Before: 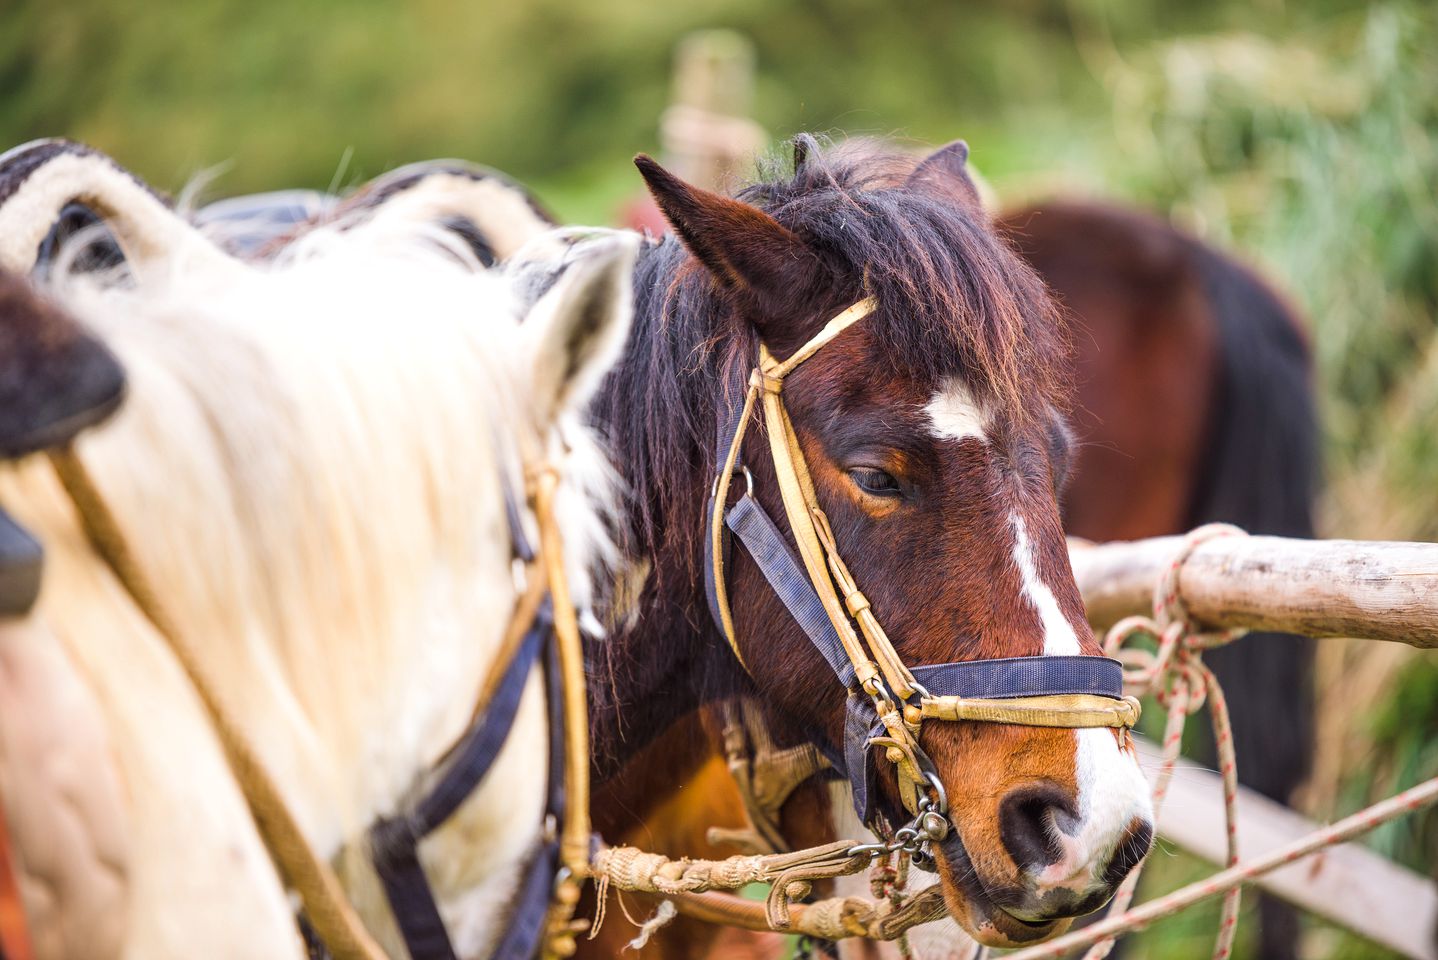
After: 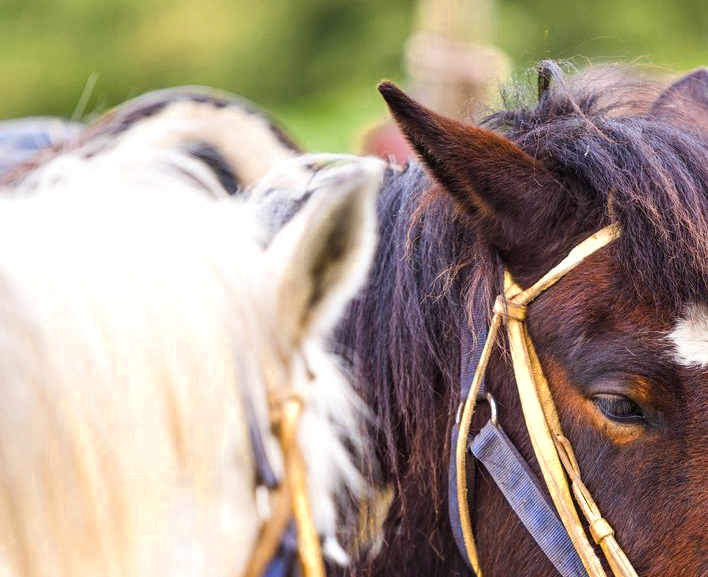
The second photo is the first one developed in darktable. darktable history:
color zones: curves: ch0 [(0, 0.485) (0.178, 0.476) (0.261, 0.623) (0.411, 0.403) (0.708, 0.603) (0.934, 0.412)]; ch1 [(0.003, 0.485) (0.149, 0.496) (0.229, 0.584) (0.326, 0.551) (0.484, 0.262) (0.757, 0.643)]
crop: left 17.835%, top 7.675%, right 32.881%, bottom 32.213%
